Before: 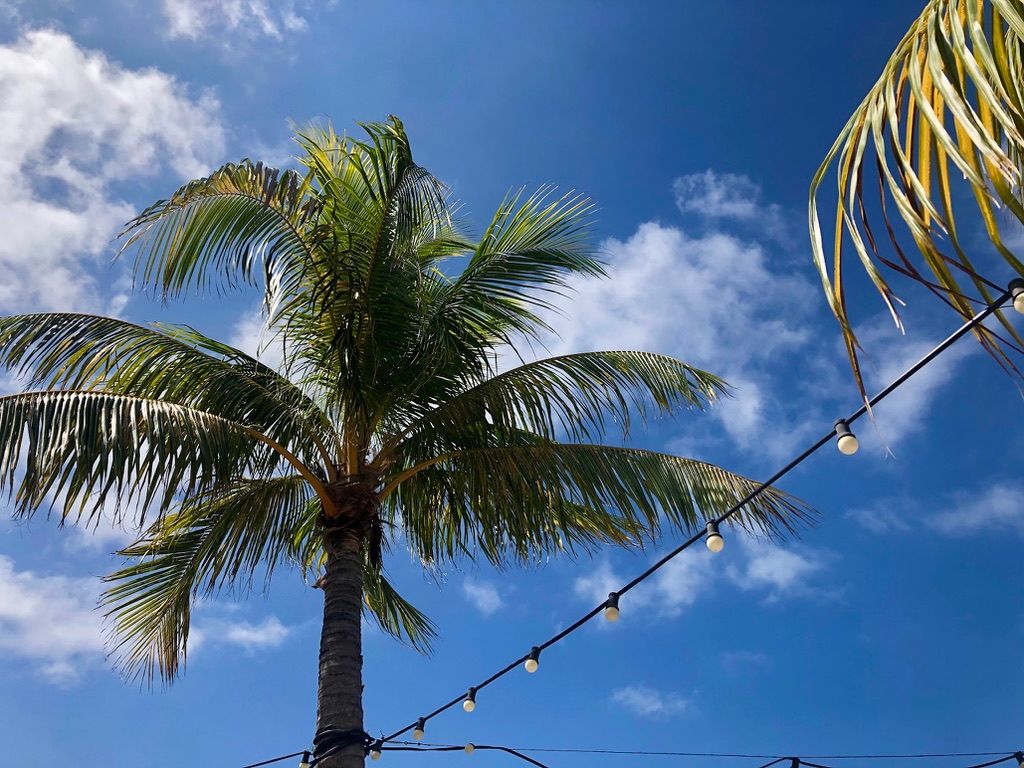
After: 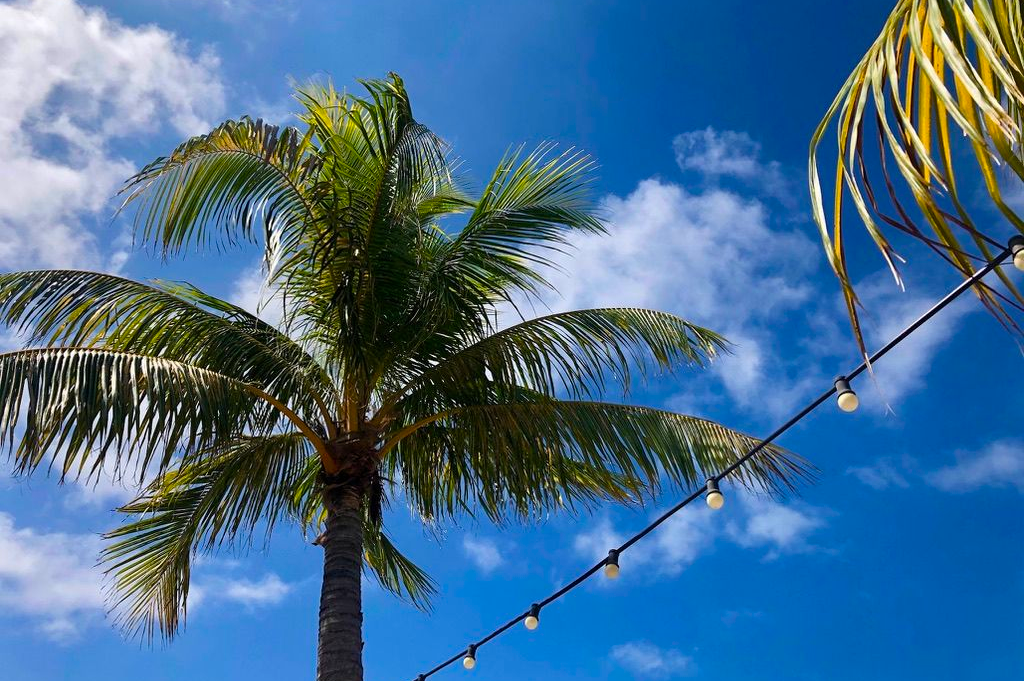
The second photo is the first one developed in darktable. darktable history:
color balance rgb: perceptual saturation grading › global saturation 20%, global vibrance 20%
crop and rotate: top 5.609%, bottom 5.609%
